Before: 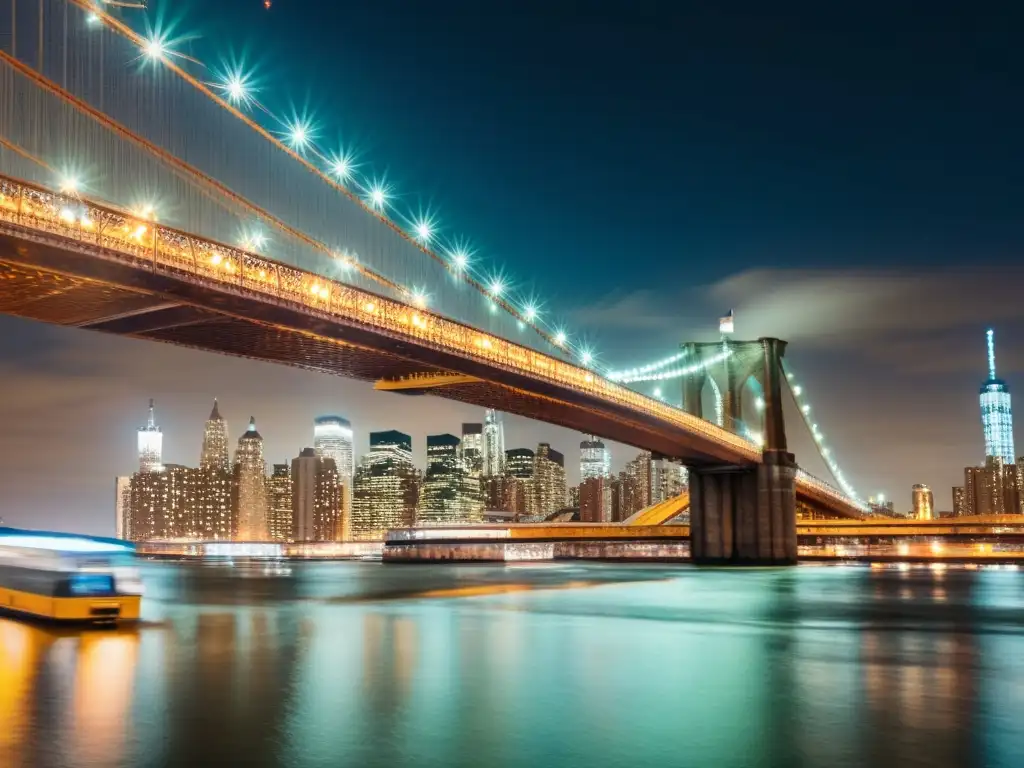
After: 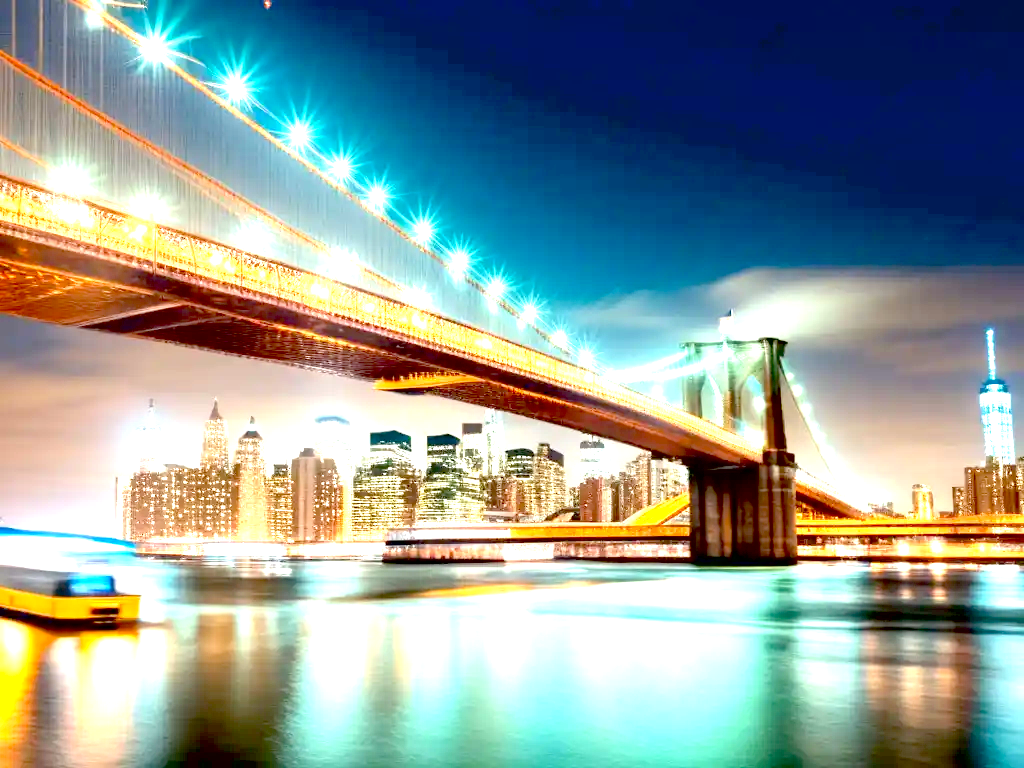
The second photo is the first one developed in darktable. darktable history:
contrast brightness saturation: contrast 0.05, brightness 0.06, saturation 0.01
exposure: black level correction 0.016, exposure 1.774 EV, compensate highlight preservation false
